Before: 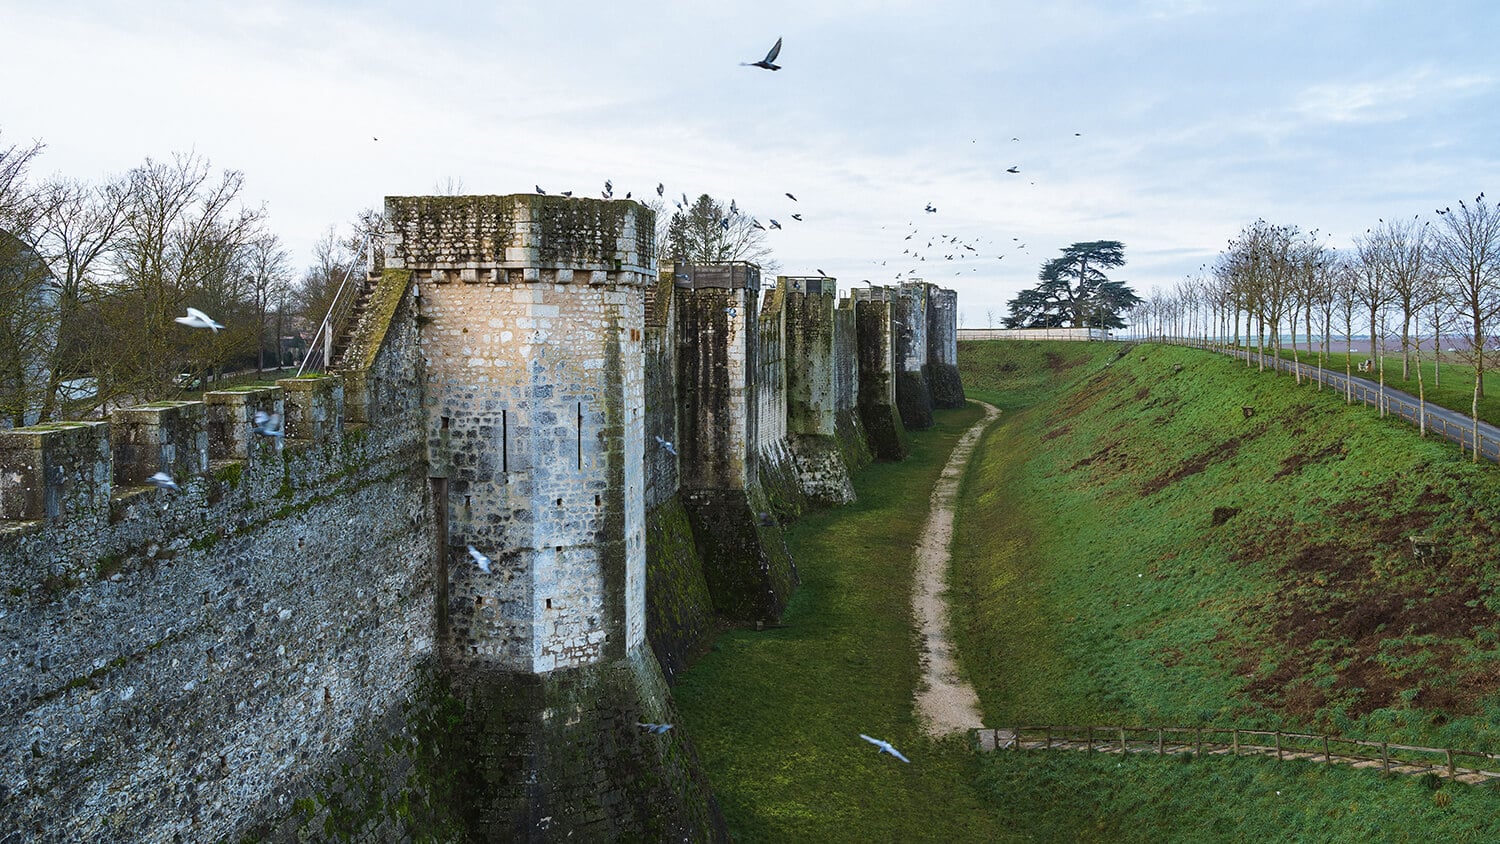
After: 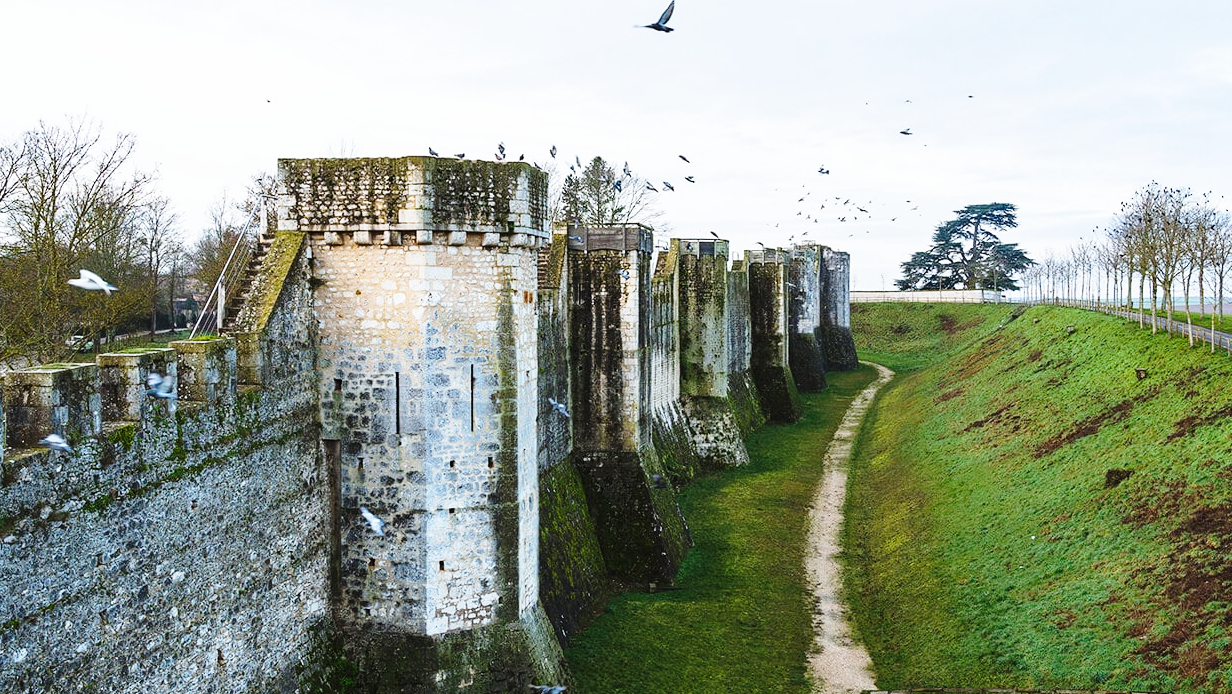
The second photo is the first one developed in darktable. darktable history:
base curve: curves: ch0 [(0, 0) (0.028, 0.03) (0.121, 0.232) (0.46, 0.748) (0.859, 0.968) (1, 1)], preserve colors none
white balance: red 1, blue 1
crop and rotate: left 7.196%, top 4.574%, right 10.605%, bottom 13.178%
